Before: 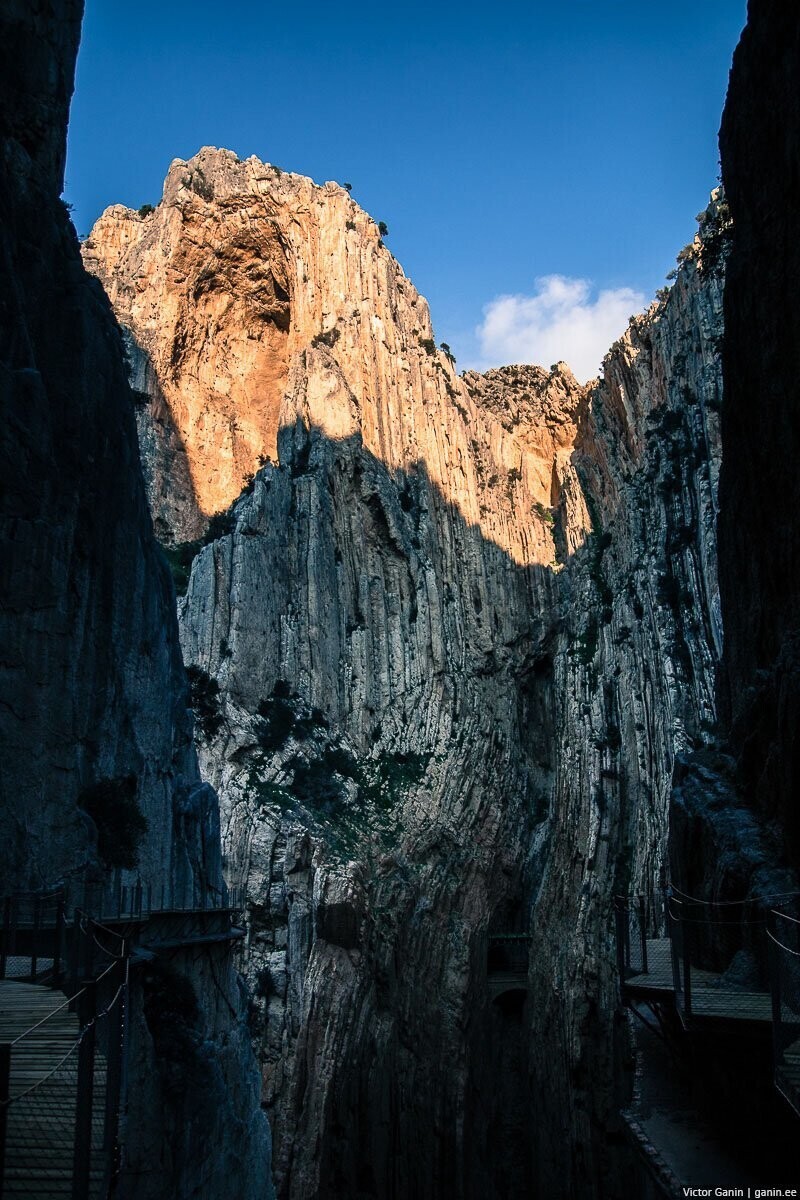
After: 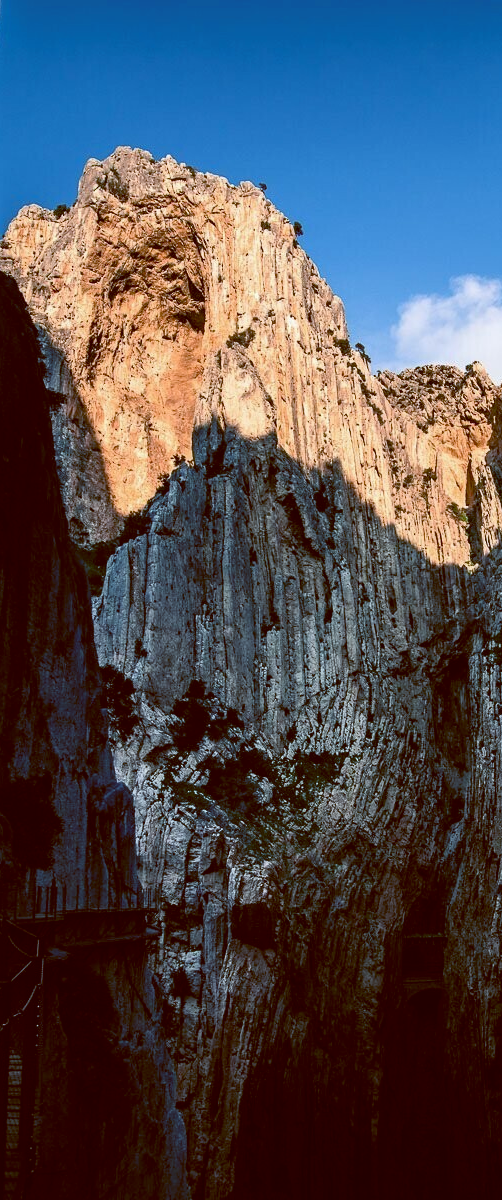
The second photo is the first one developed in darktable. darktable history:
color balance: lift [1, 1.015, 1.004, 0.985], gamma [1, 0.958, 0.971, 1.042], gain [1, 0.956, 0.977, 1.044]
crop: left 10.644%, right 26.528%
